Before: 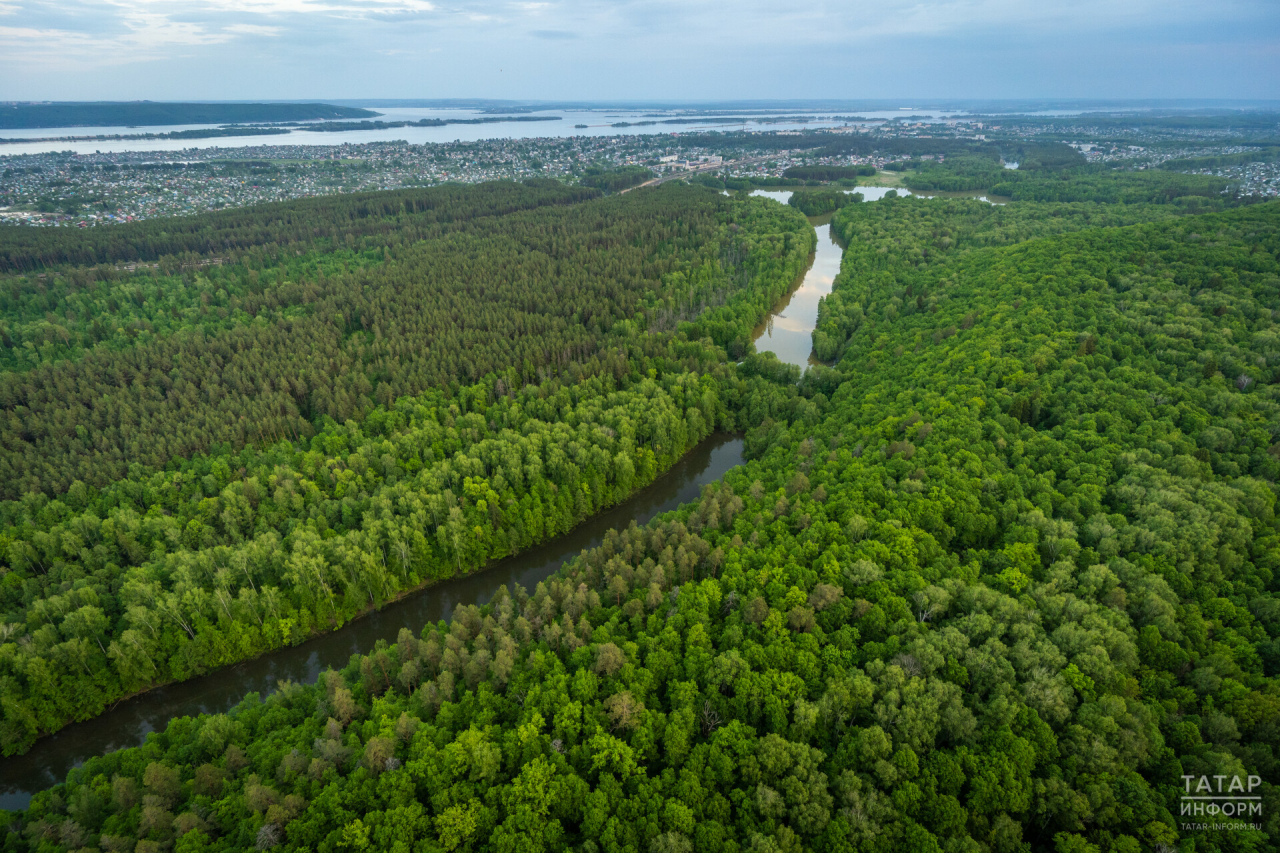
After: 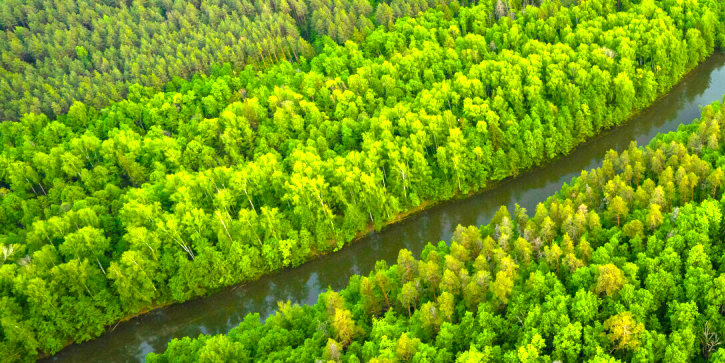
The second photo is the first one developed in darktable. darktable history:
exposure: black level correction 0, exposure 2.091 EV, compensate highlight preservation false
color balance rgb: perceptual saturation grading › global saturation 36.839%, perceptual saturation grading › shadows 35.704%
crop: top 44.503%, right 43.344%, bottom 12.91%
tone curve: color space Lab, independent channels, preserve colors none
